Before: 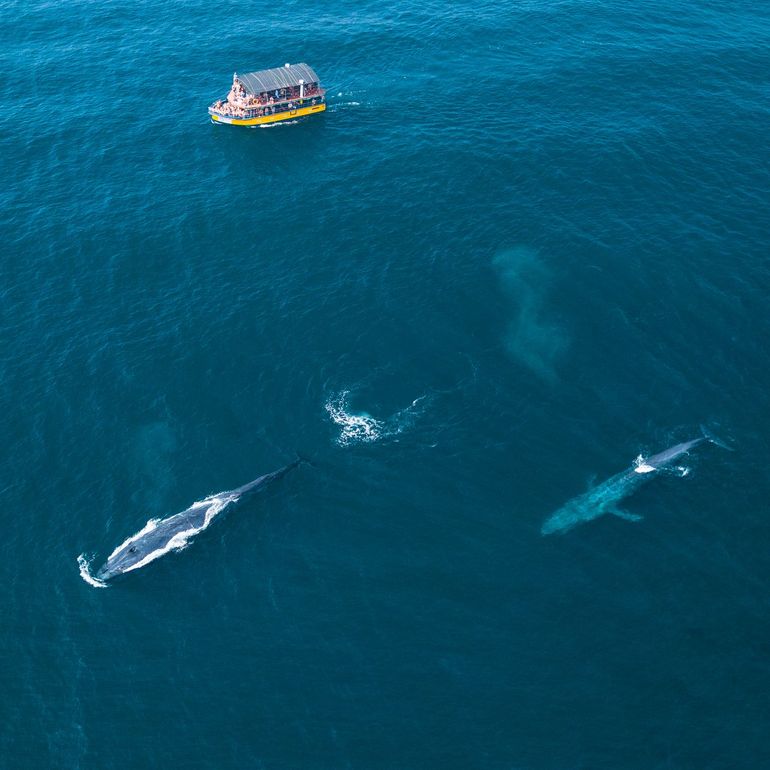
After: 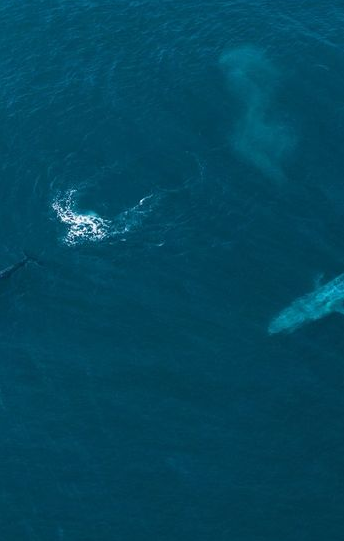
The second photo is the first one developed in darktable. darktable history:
crop: left 35.529%, top 26.223%, right 19.766%, bottom 3.449%
